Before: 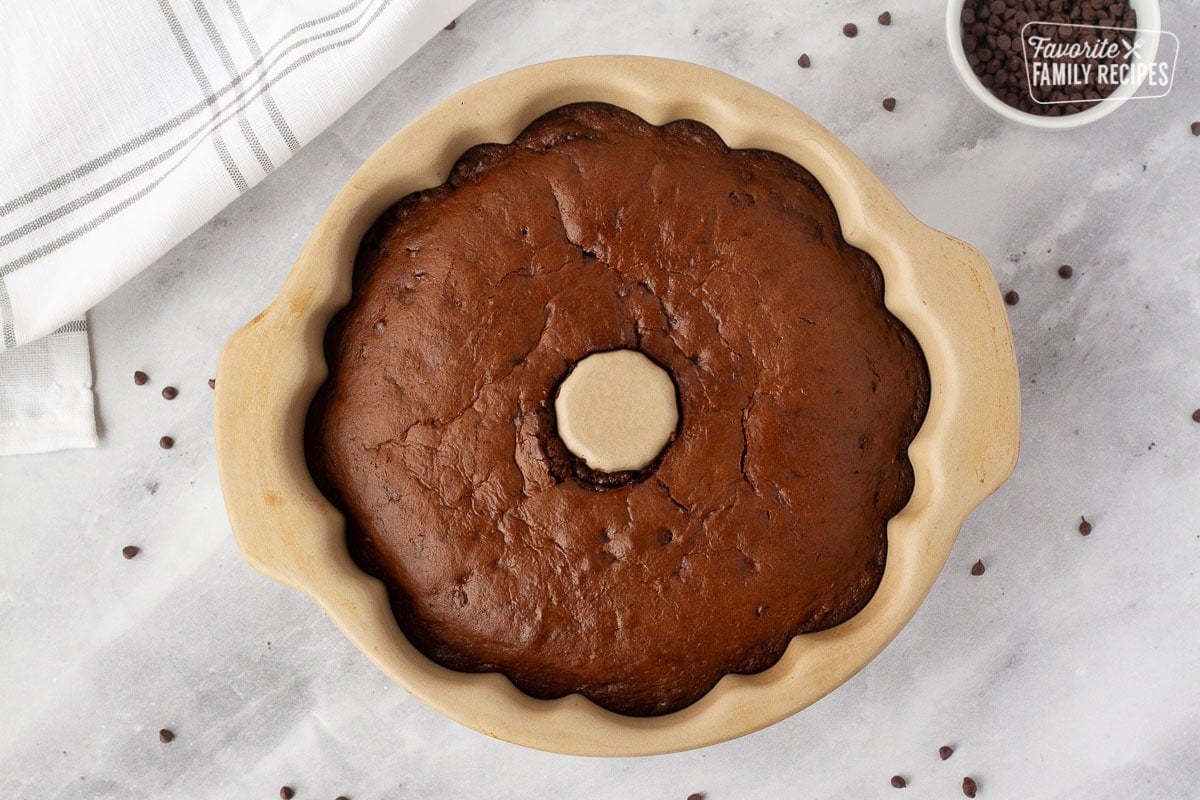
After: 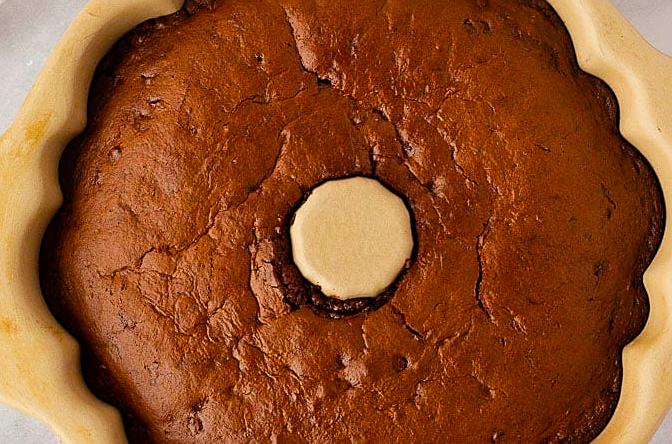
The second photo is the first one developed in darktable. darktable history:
sharpen: on, module defaults
crop and rotate: left 22.123%, top 21.706%, right 21.845%, bottom 22.722%
color balance rgb: shadows lift › chroma 1.02%, shadows lift › hue 241.25°, power › luminance -3.566%, power › chroma 0.561%, power › hue 41.54°, perceptual saturation grading › global saturation 30.099%, perceptual brilliance grading › mid-tones 10.143%, perceptual brilliance grading › shadows 15.095%, global vibrance 14.998%
